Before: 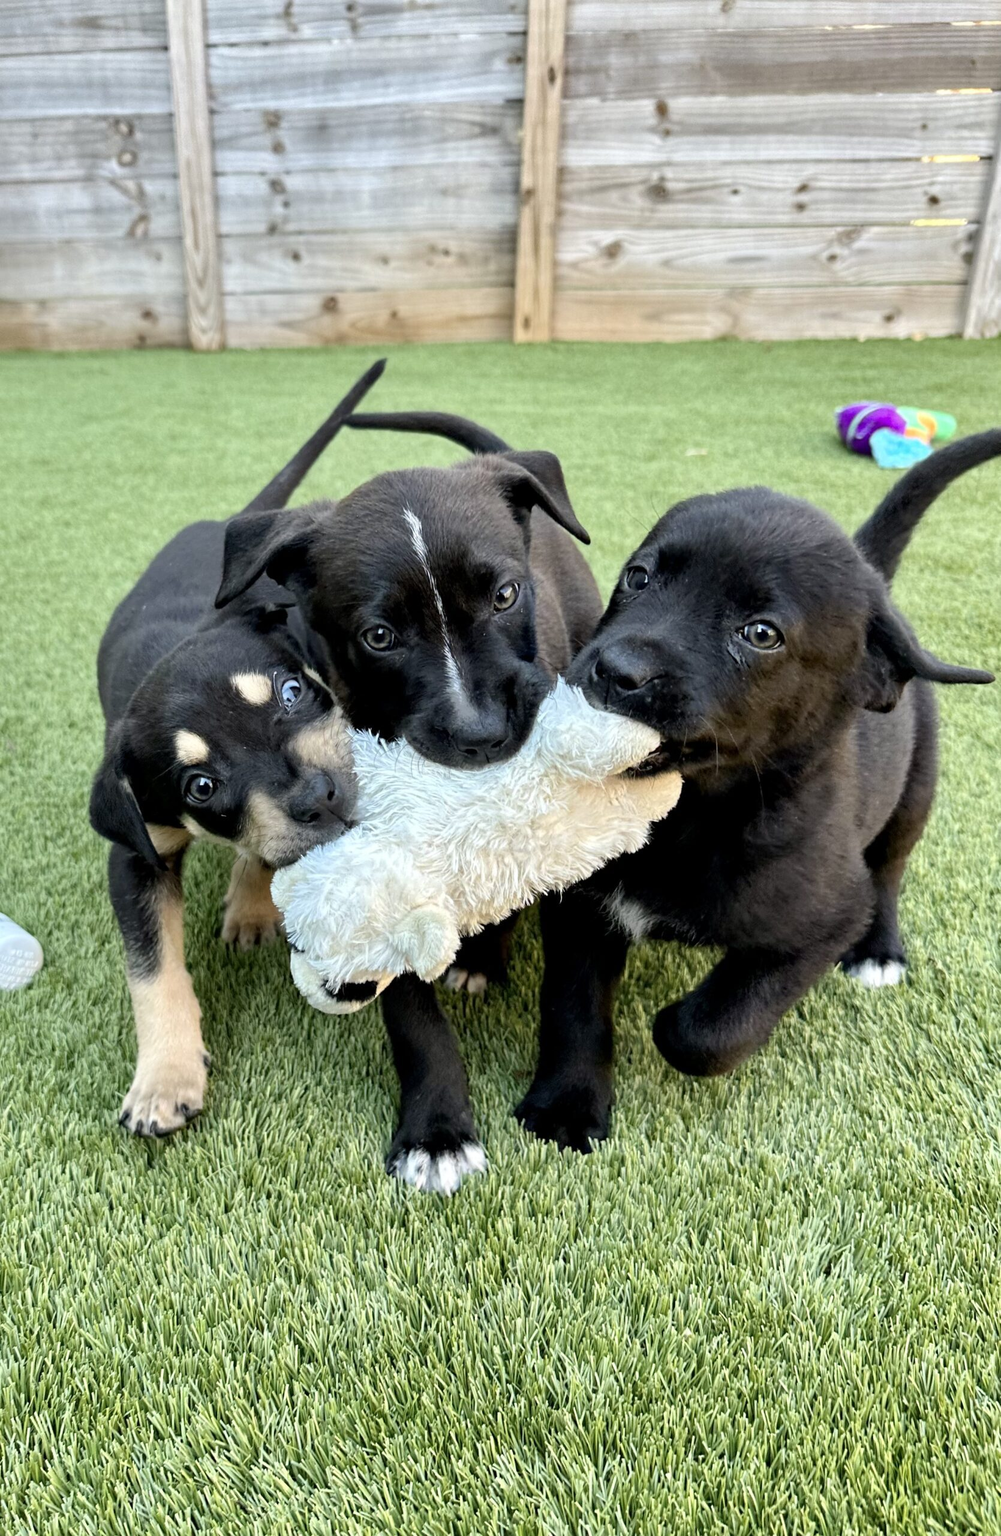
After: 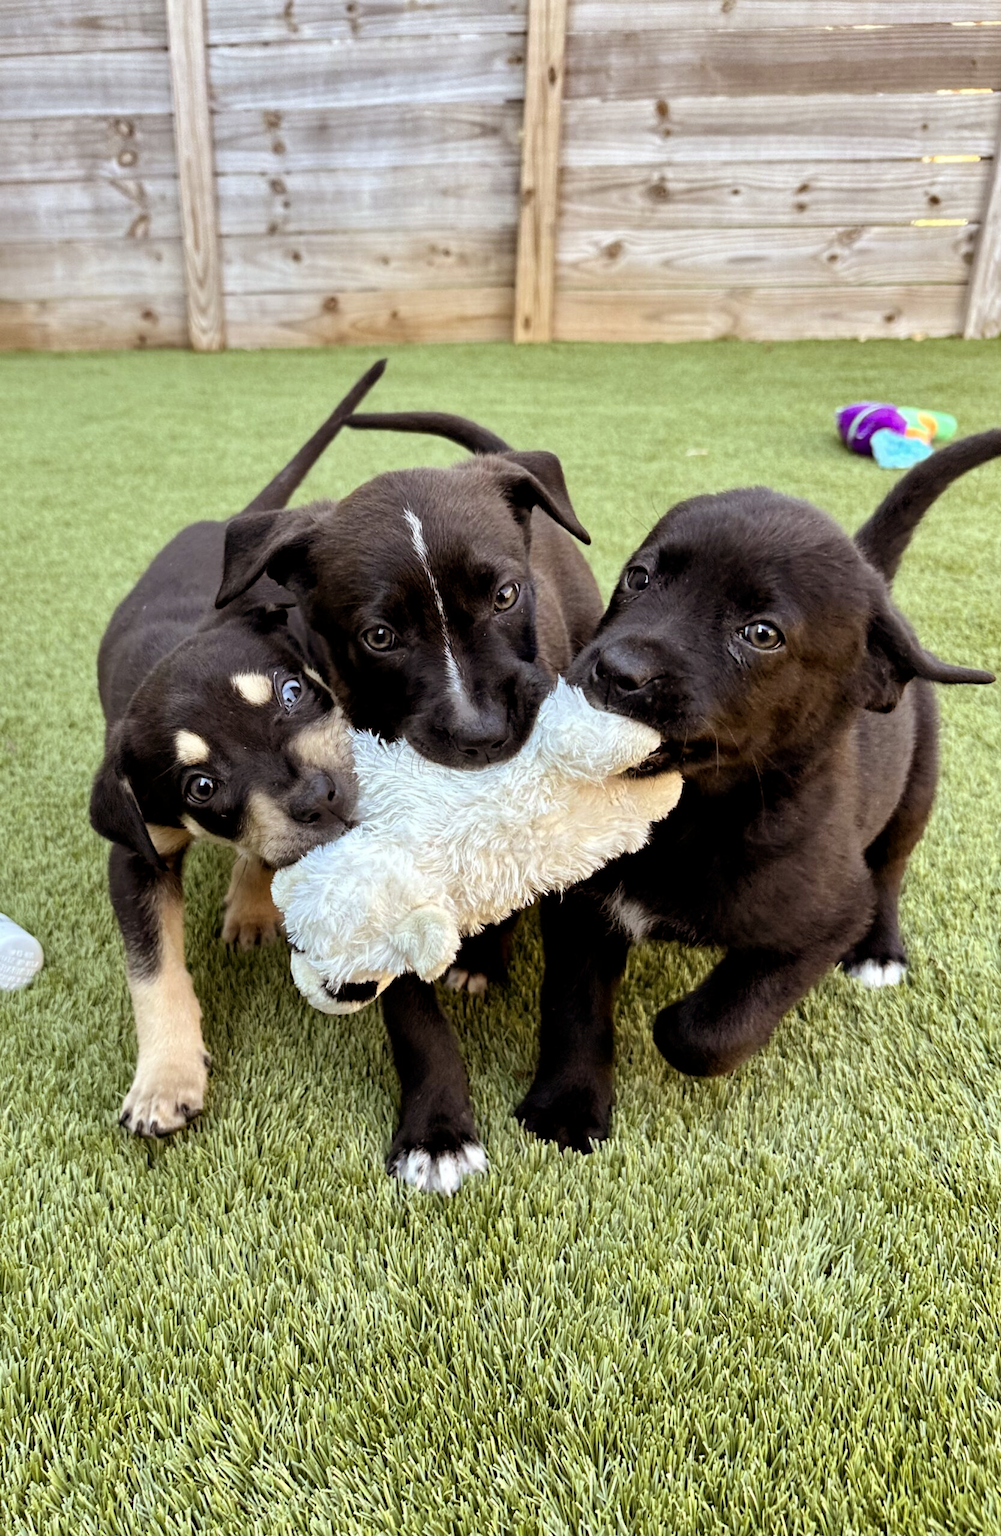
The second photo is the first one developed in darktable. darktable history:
rgb levels: mode RGB, independent channels, levels [[0, 0.5, 1], [0, 0.521, 1], [0, 0.536, 1]]
contrast brightness saturation: saturation -0.05
